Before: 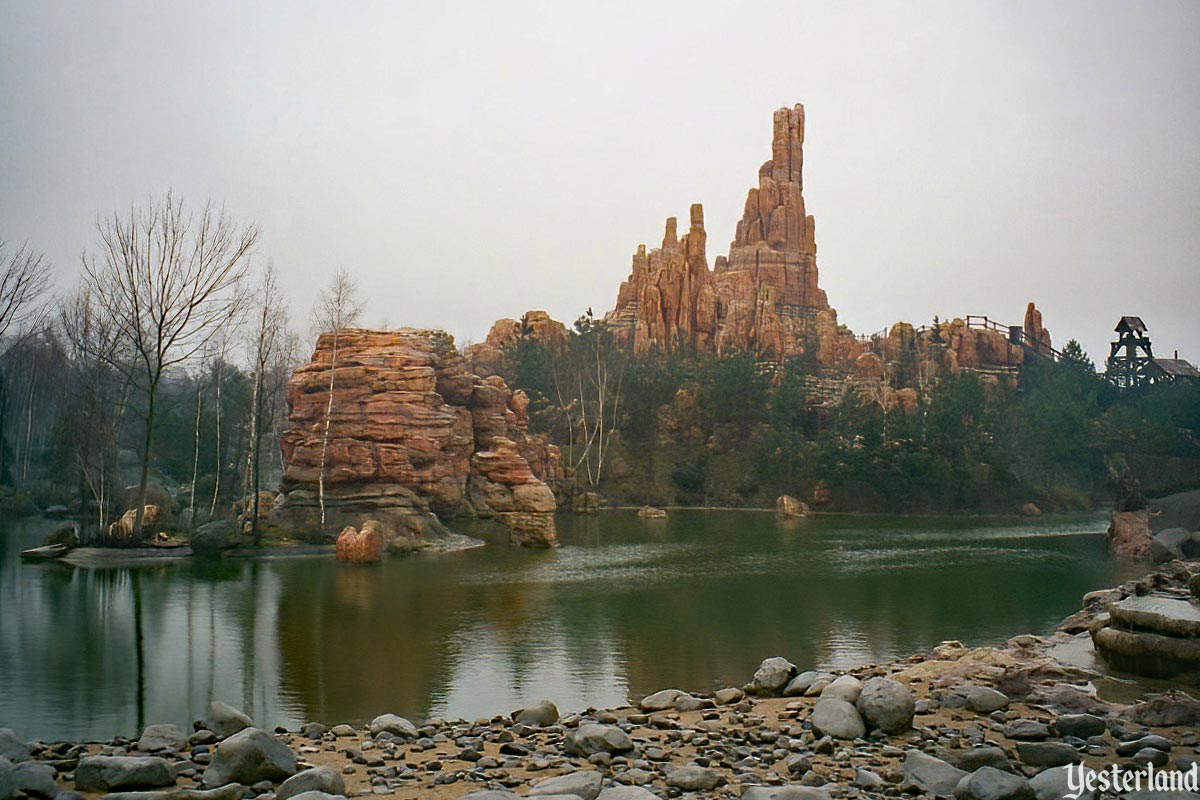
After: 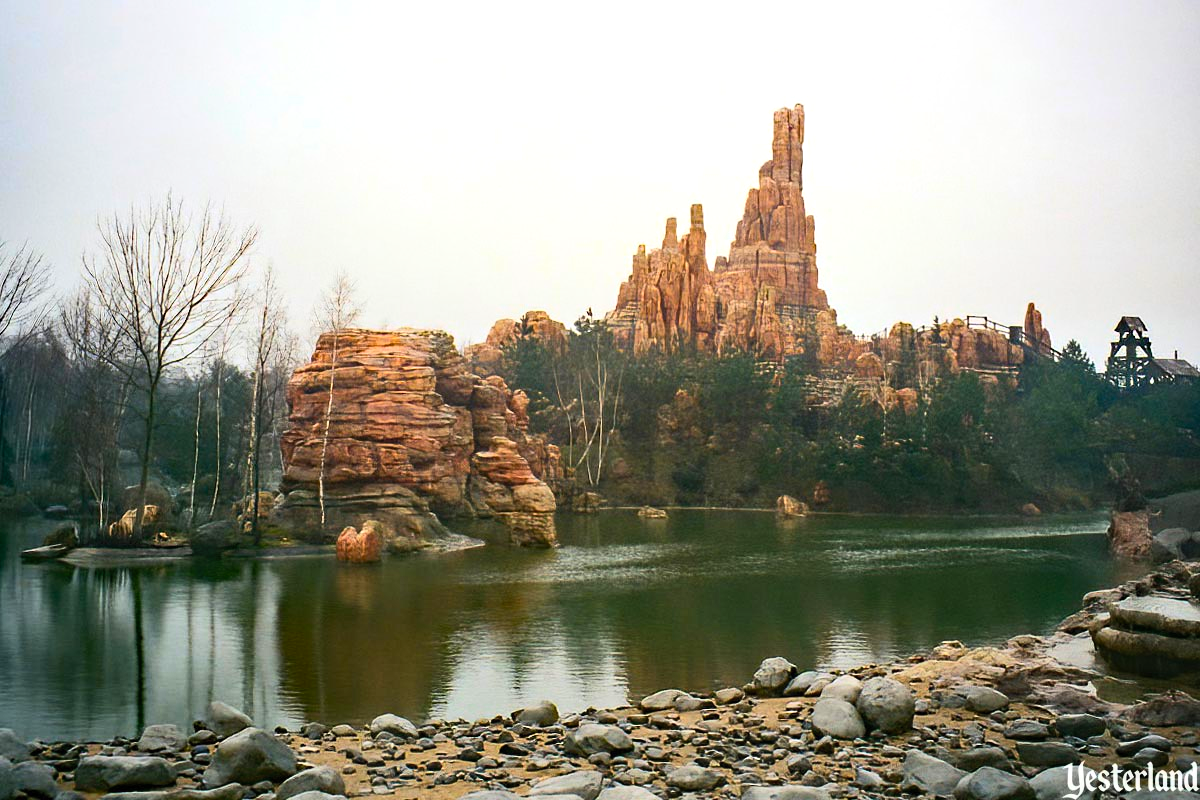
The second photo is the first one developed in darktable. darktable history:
color correction: saturation 1.11
white balance: red 1, blue 1
tone equalizer: -8 EV -0.417 EV, -7 EV -0.389 EV, -6 EV -0.333 EV, -5 EV -0.222 EV, -3 EV 0.222 EV, -2 EV 0.333 EV, -1 EV 0.389 EV, +0 EV 0.417 EV, edges refinement/feathering 500, mask exposure compensation -1.57 EV, preserve details no
contrast brightness saturation: contrast 0.2, brightness 0.16, saturation 0.22
